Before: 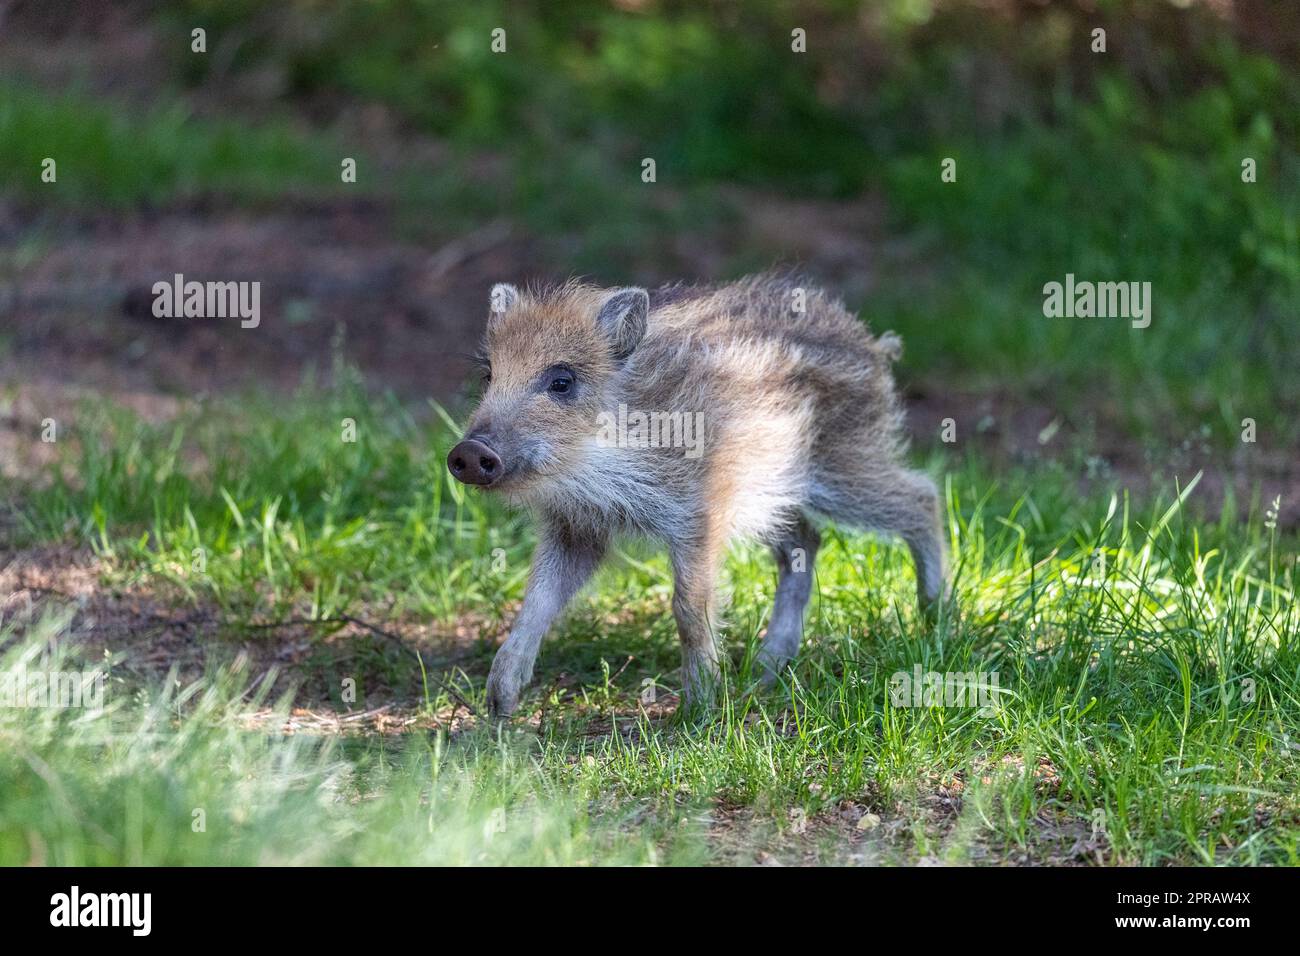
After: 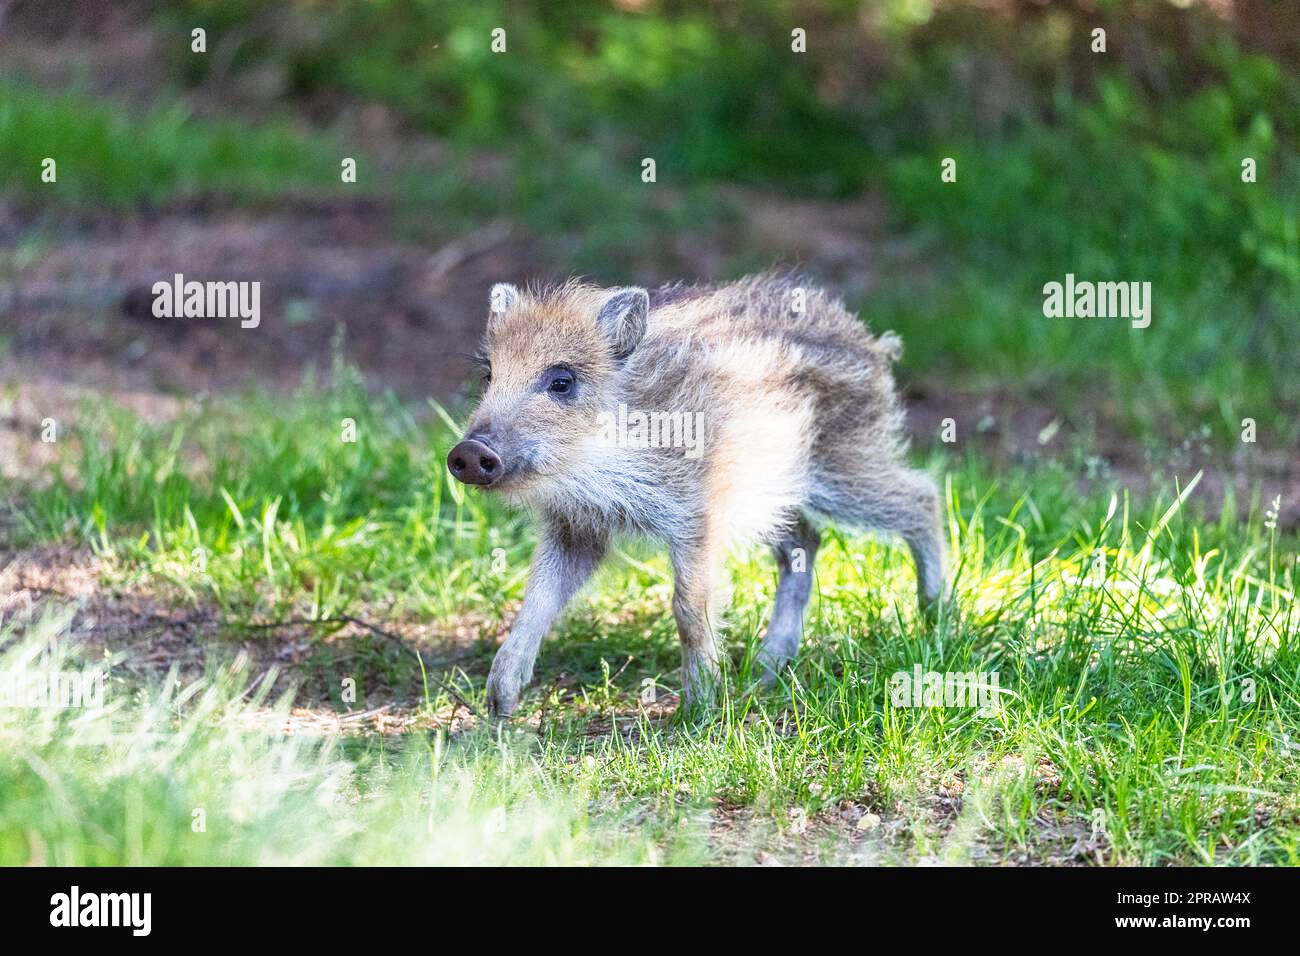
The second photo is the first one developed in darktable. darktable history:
tone curve: curves: ch0 [(0, 0.017) (0.259, 0.344) (0.593, 0.778) (0.786, 0.931) (1, 0.999)]; ch1 [(0, 0) (0.405, 0.387) (0.442, 0.47) (0.492, 0.5) (0.511, 0.503) (0.548, 0.596) (0.7, 0.795) (1, 1)]; ch2 [(0, 0) (0.411, 0.433) (0.5, 0.504) (0.535, 0.581) (1, 1)], preserve colors none
